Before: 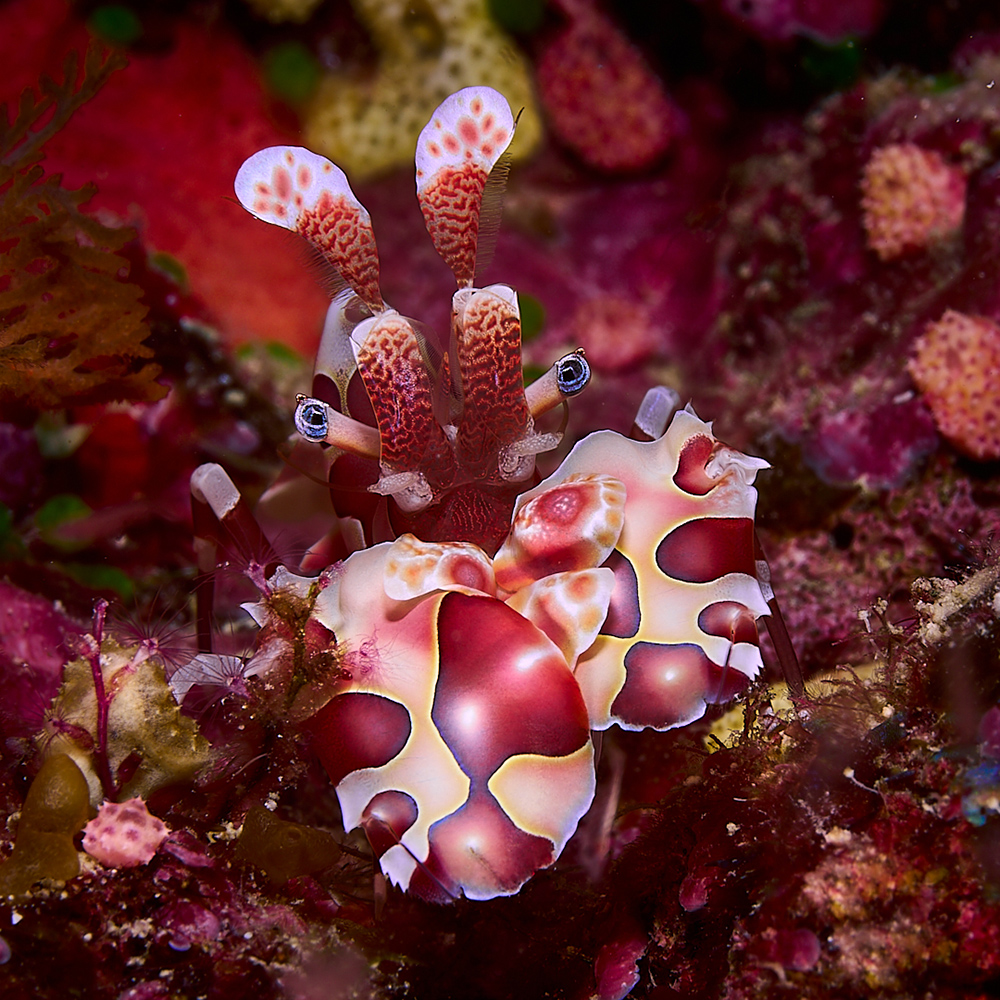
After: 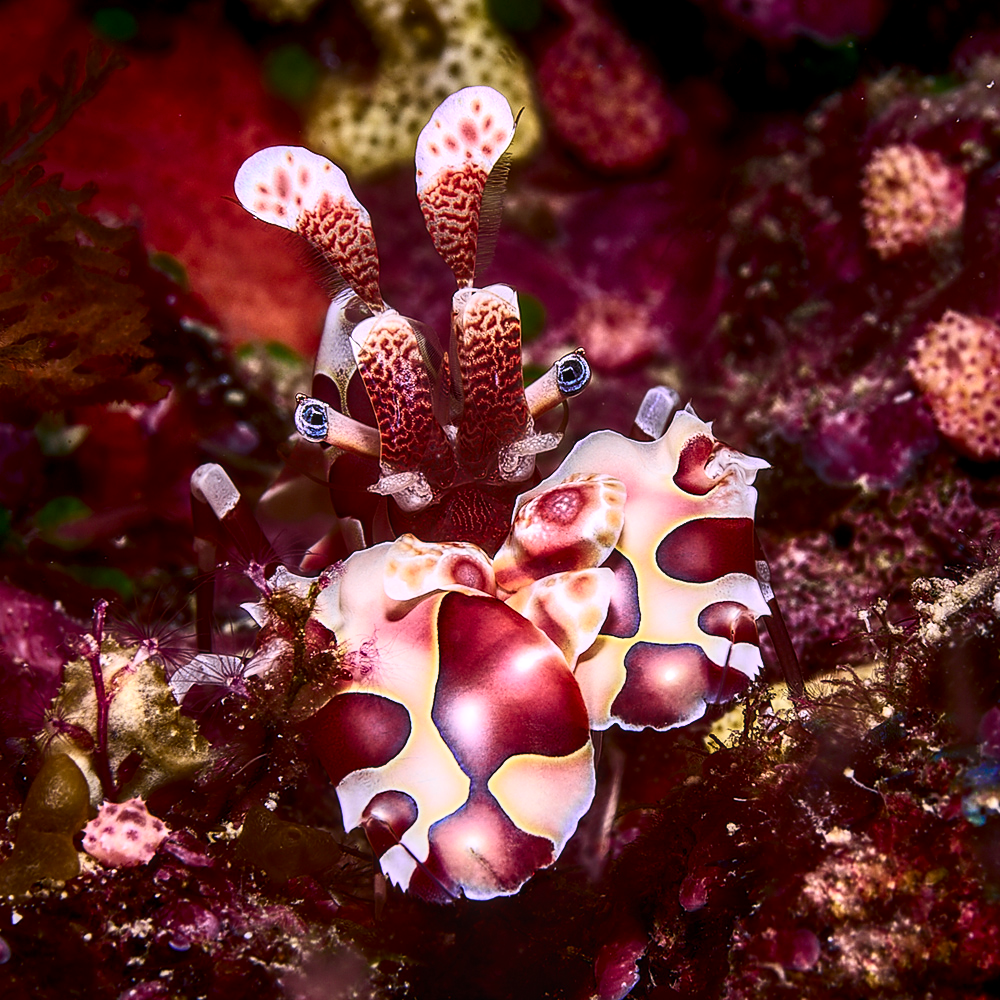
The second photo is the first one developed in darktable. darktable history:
local contrast: highlights 62%, detail 143%, midtone range 0.421
contrast brightness saturation: contrast 0.384, brightness 0.113
